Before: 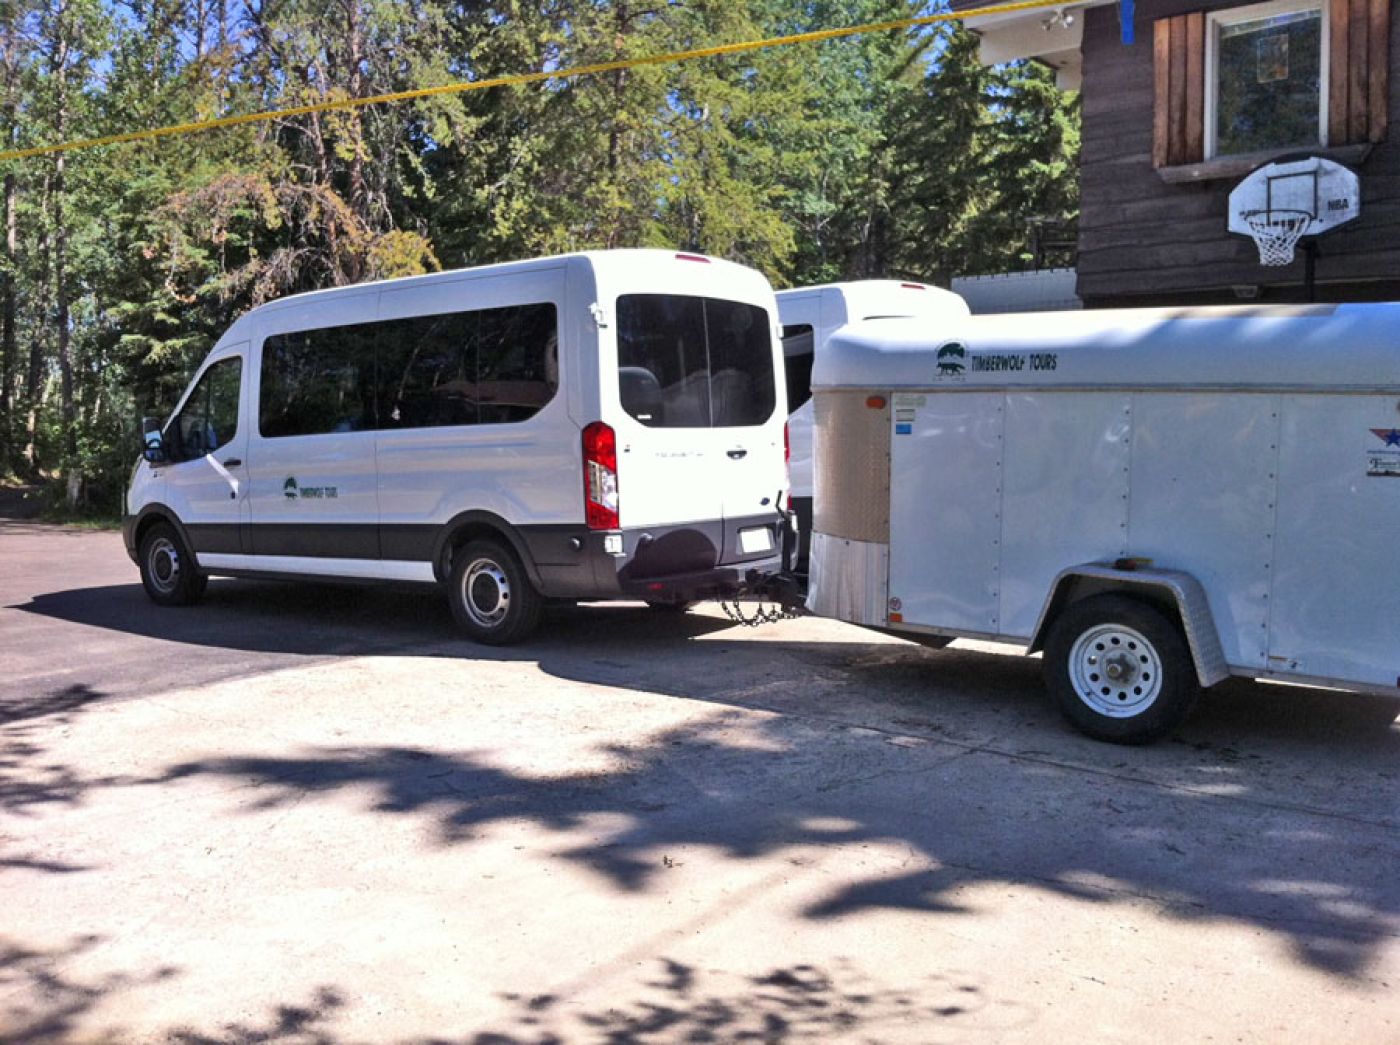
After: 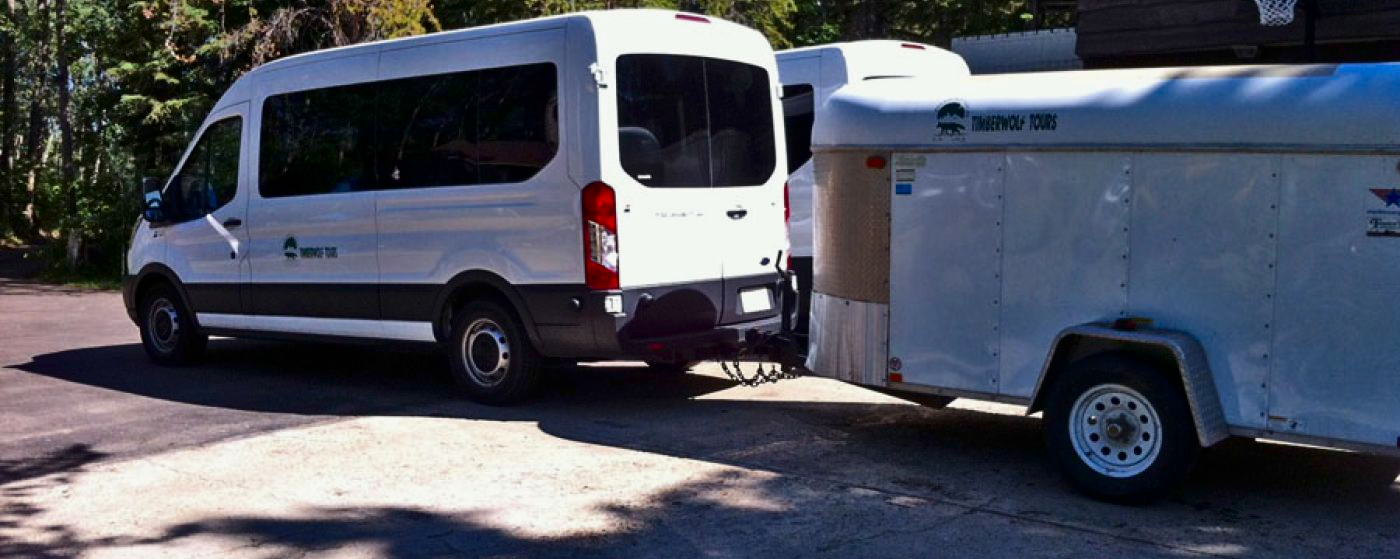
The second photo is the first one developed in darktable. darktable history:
crop and rotate: top 23.043%, bottom 23.437%
exposure: exposure -0.072 EV, compensate highlight preservation false
contrast brightness saturation: contrast 0.1, brightness -0.26, saturation 0.14
